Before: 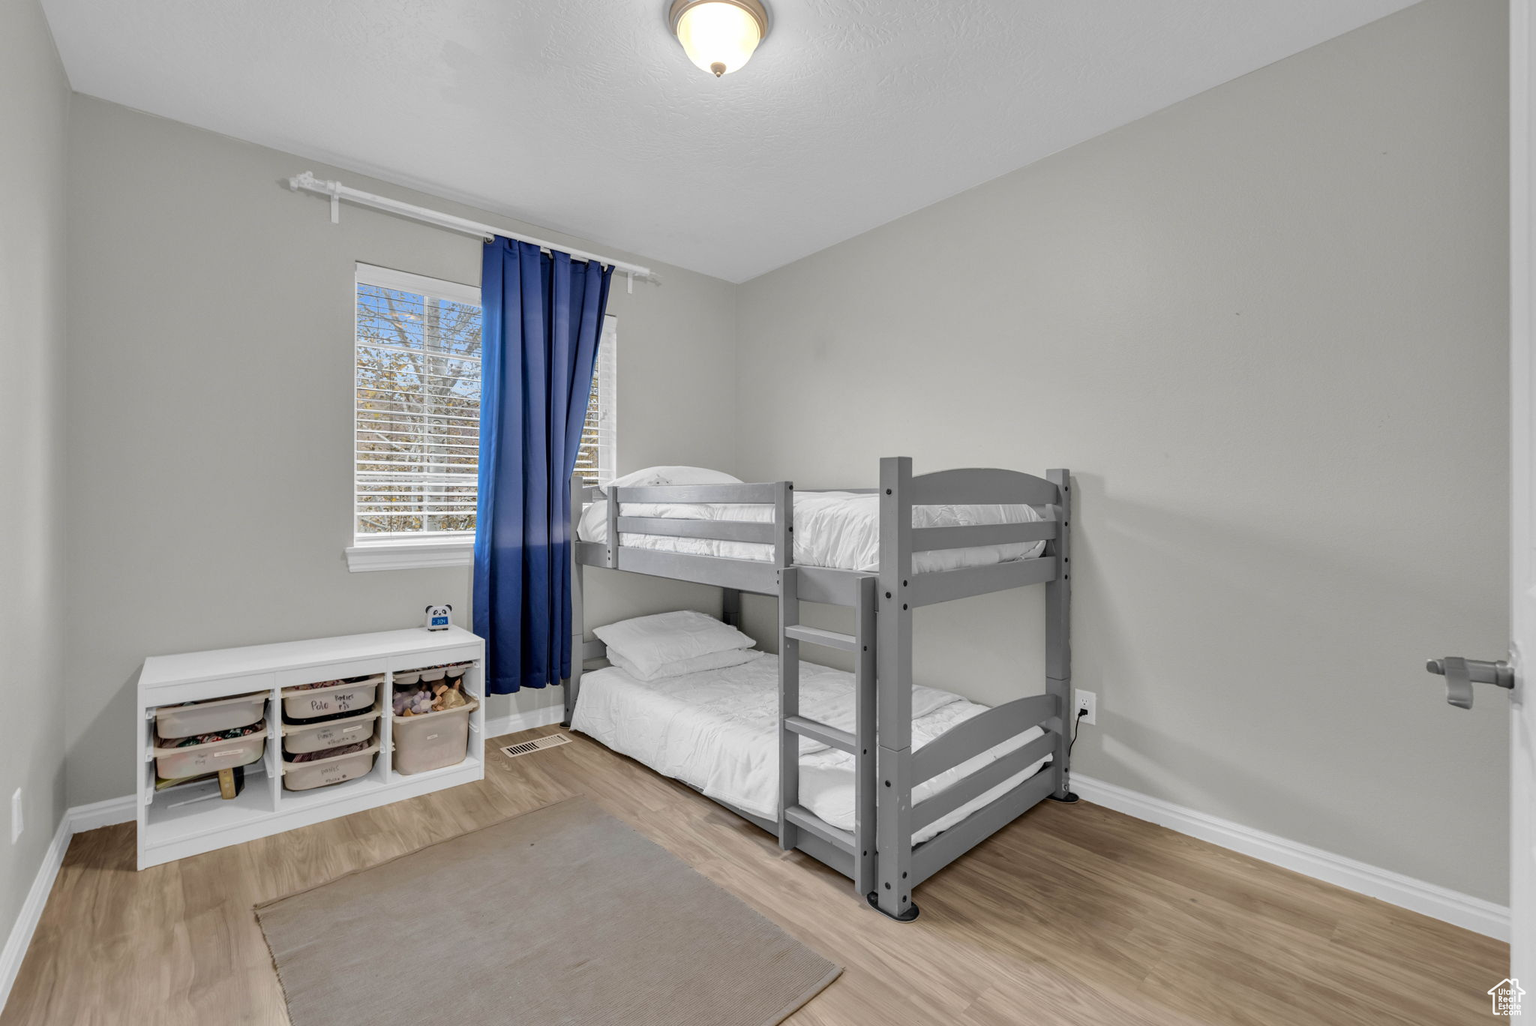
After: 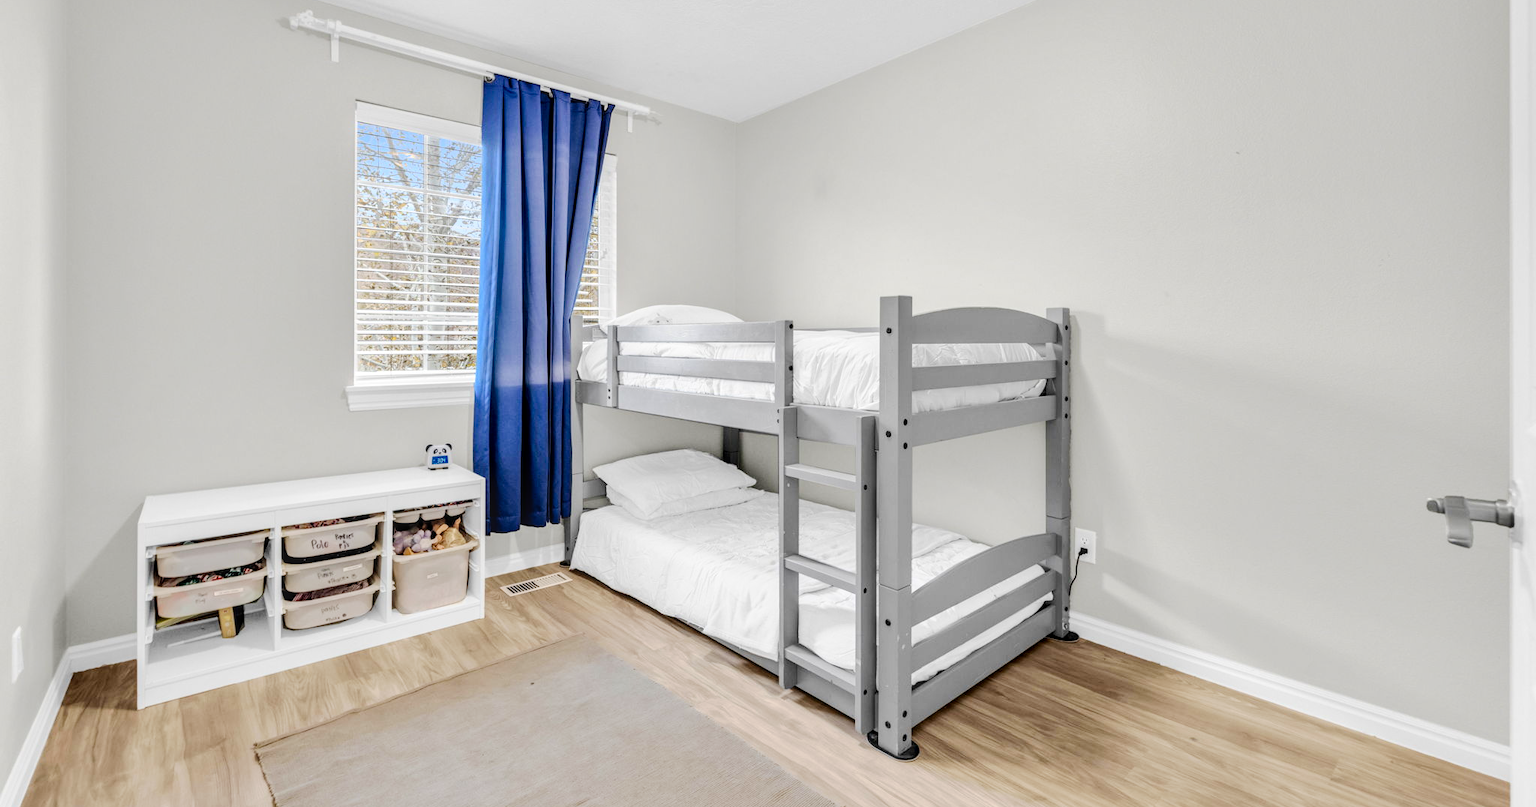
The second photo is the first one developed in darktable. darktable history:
local contrast: on, module defaults
tone curve: curves: ch0 [(0.003, 0) (0.066, 0.031) (0.163, 0.112) (0.264, 0.238) (0.395, 0.408) (0.517, 0.56) (0.684, 0.734) (0.791, 0.814) (1, 1)]; ch1 [(0, 0) (0.164, 0.115) (0.337, 0.332) (0.39, 0.398) (0.464, 0.461) (0.501, 0.5) (0.507, 0.5) (0.534, 0.532) (0.577, 0.59) (0.652, 0.681) (0.733, 0.749) (0.811, 0.796) (1, 1)]; ch2 [(0, 0) (0.337, 0.382) (0.464, 0.476) (0.501, 0.5) (0.527, 0.54) (0.551, 0.565) (0.6, 0.59) (0.687, 0.675) (1, 1)], preserve colors none
crop and rotate: top 15.817%, bottom 5.499%
base curve: curves: ch0 [(0, 0) (0.204, 0.334) (0.55, 0.733) (1, 1)]
